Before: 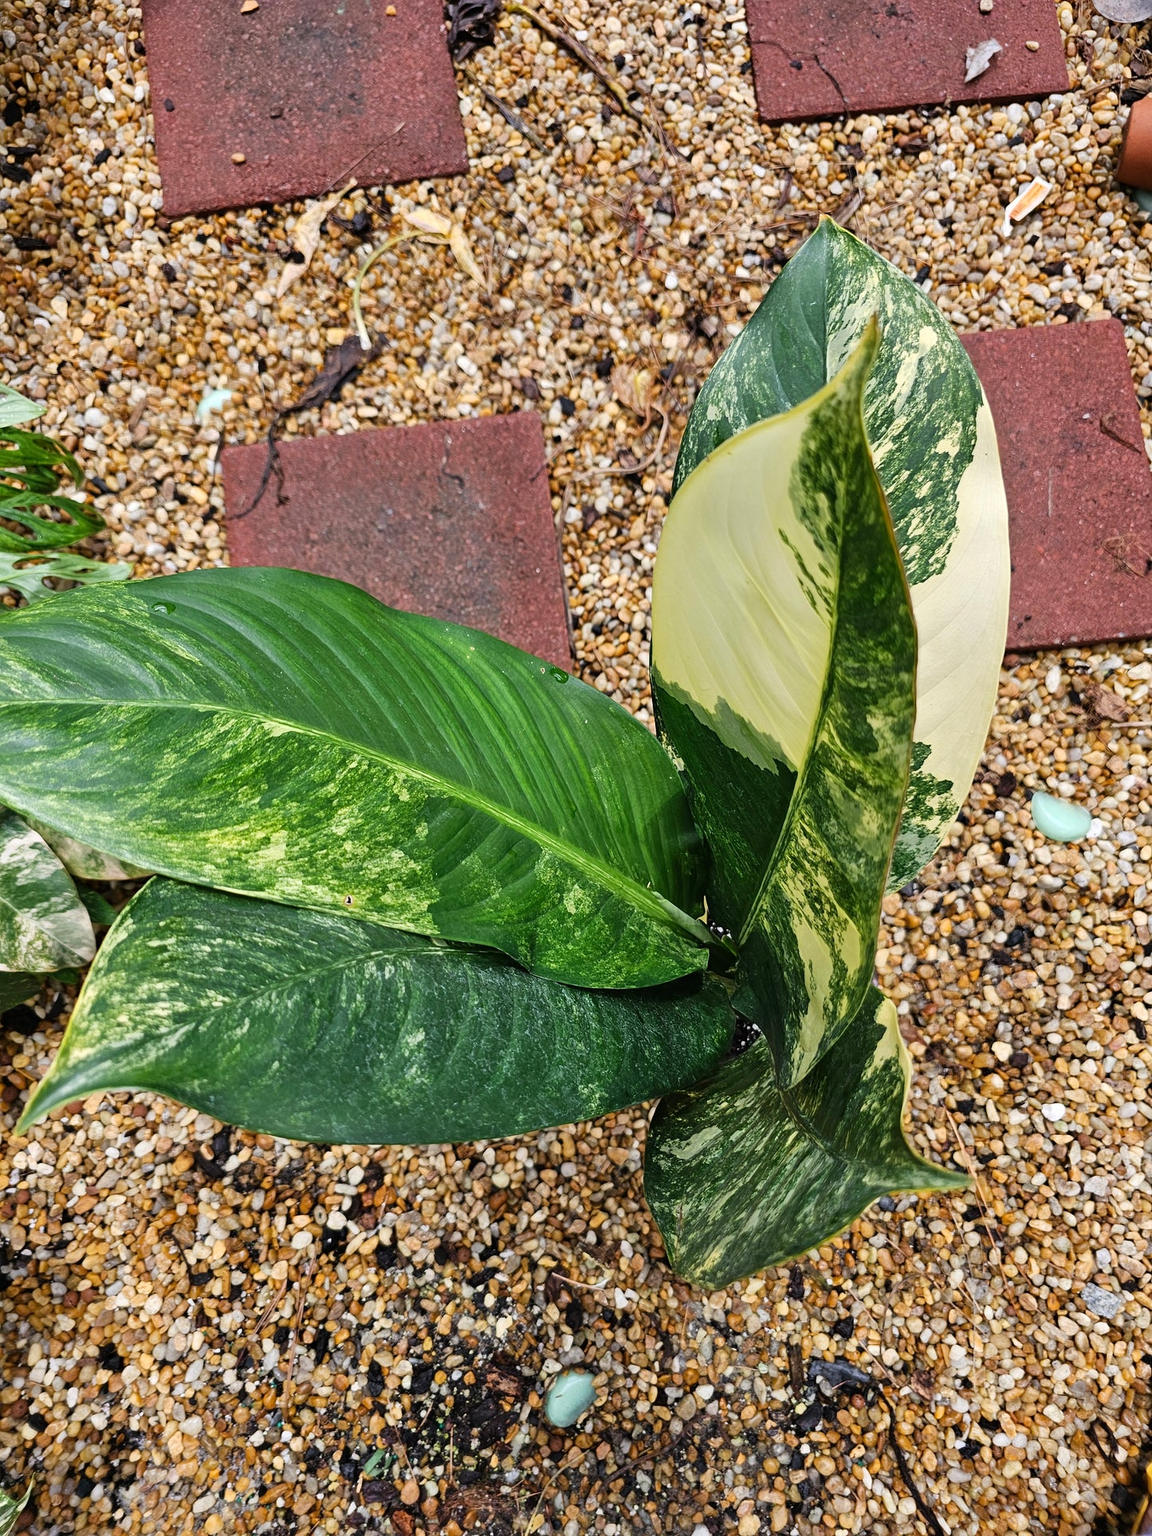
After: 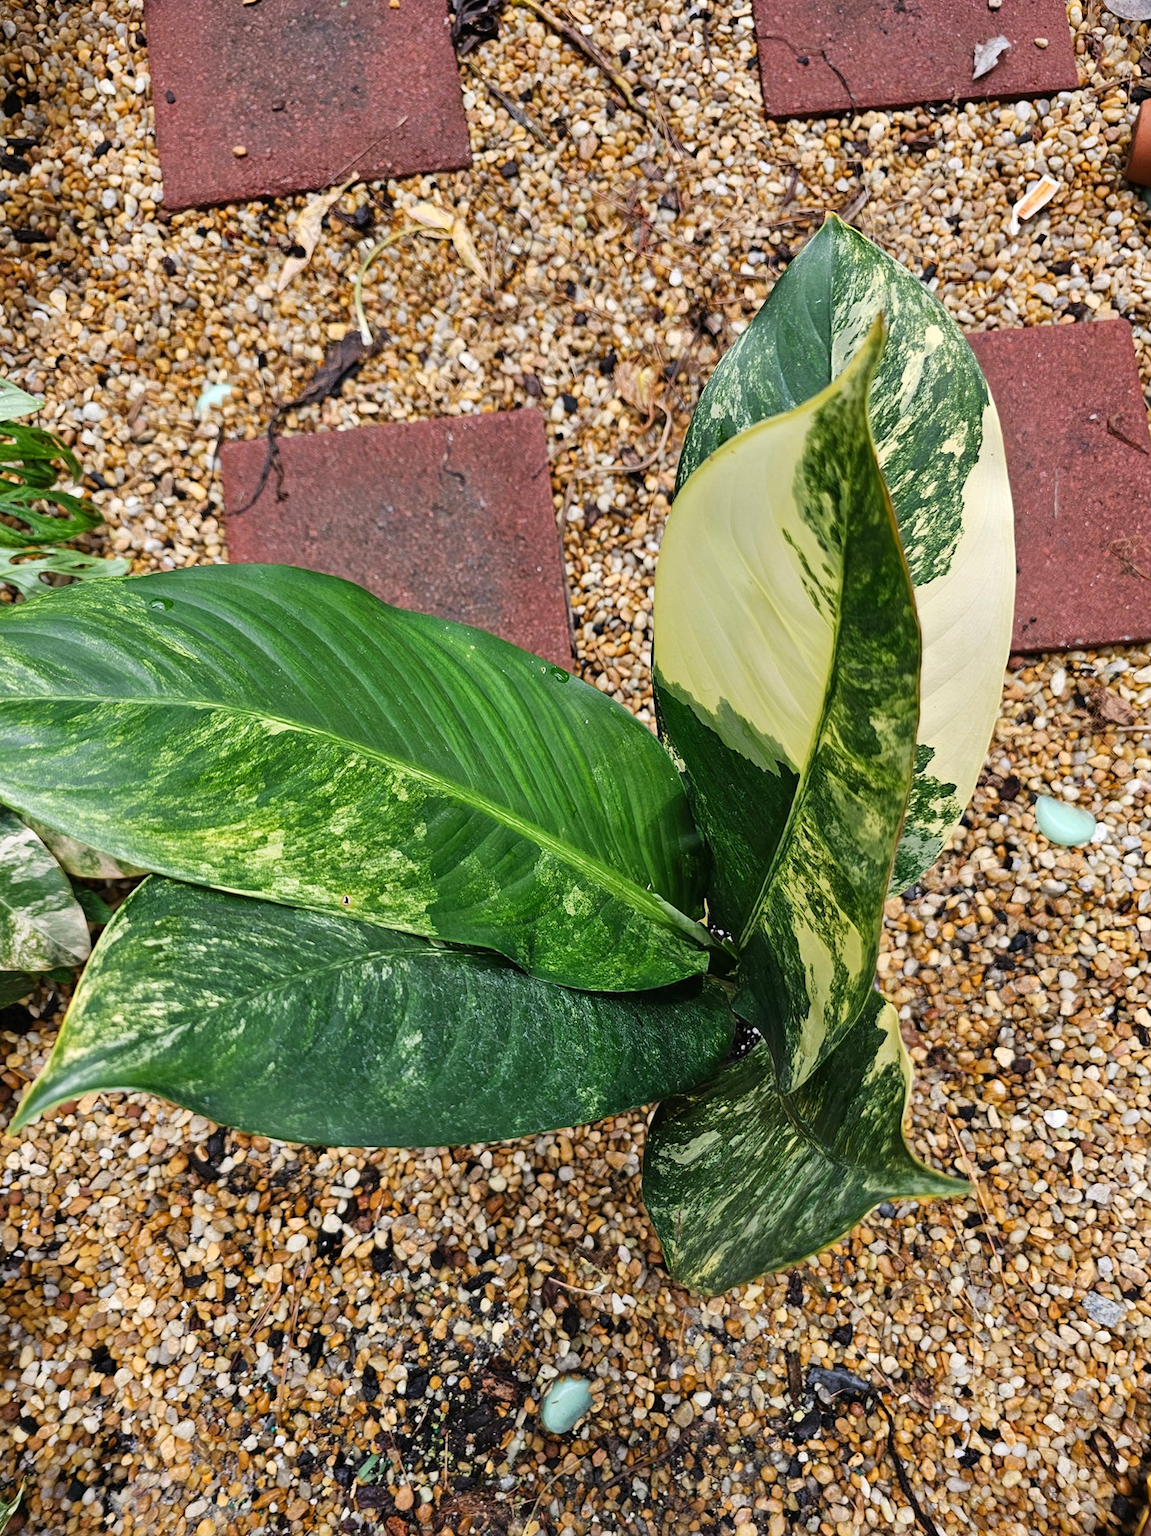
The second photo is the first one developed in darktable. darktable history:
crop and rotate: angle -0.364°
